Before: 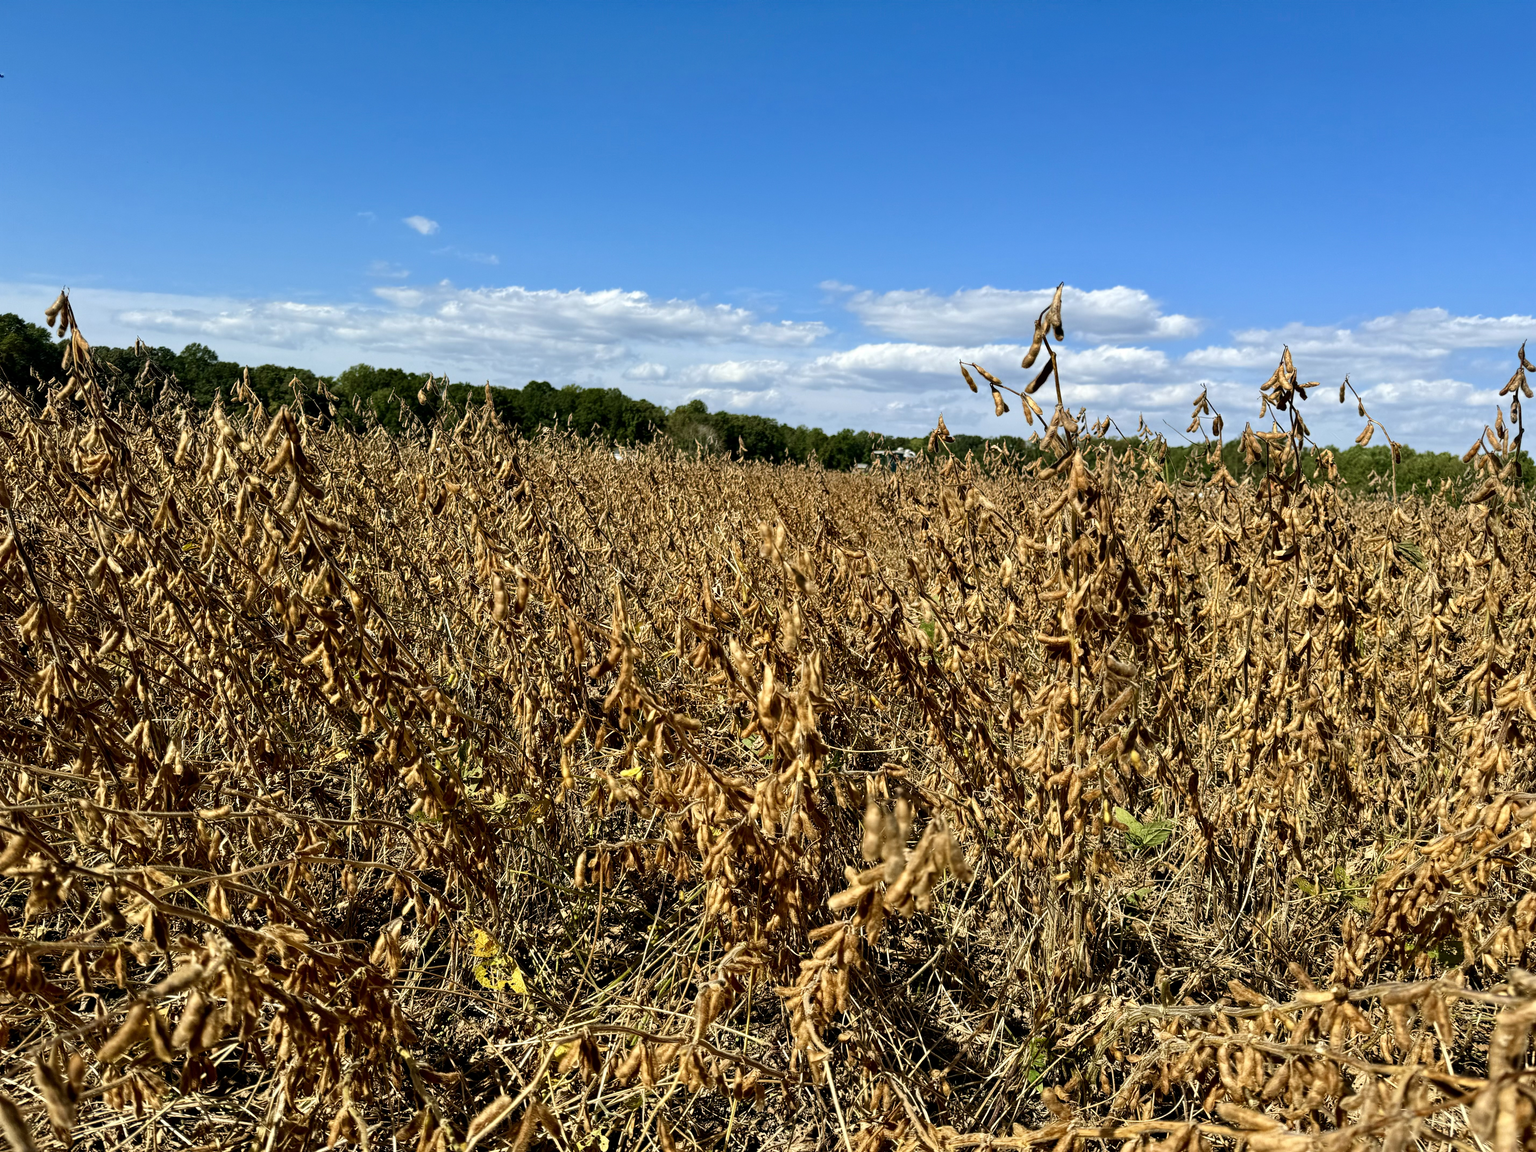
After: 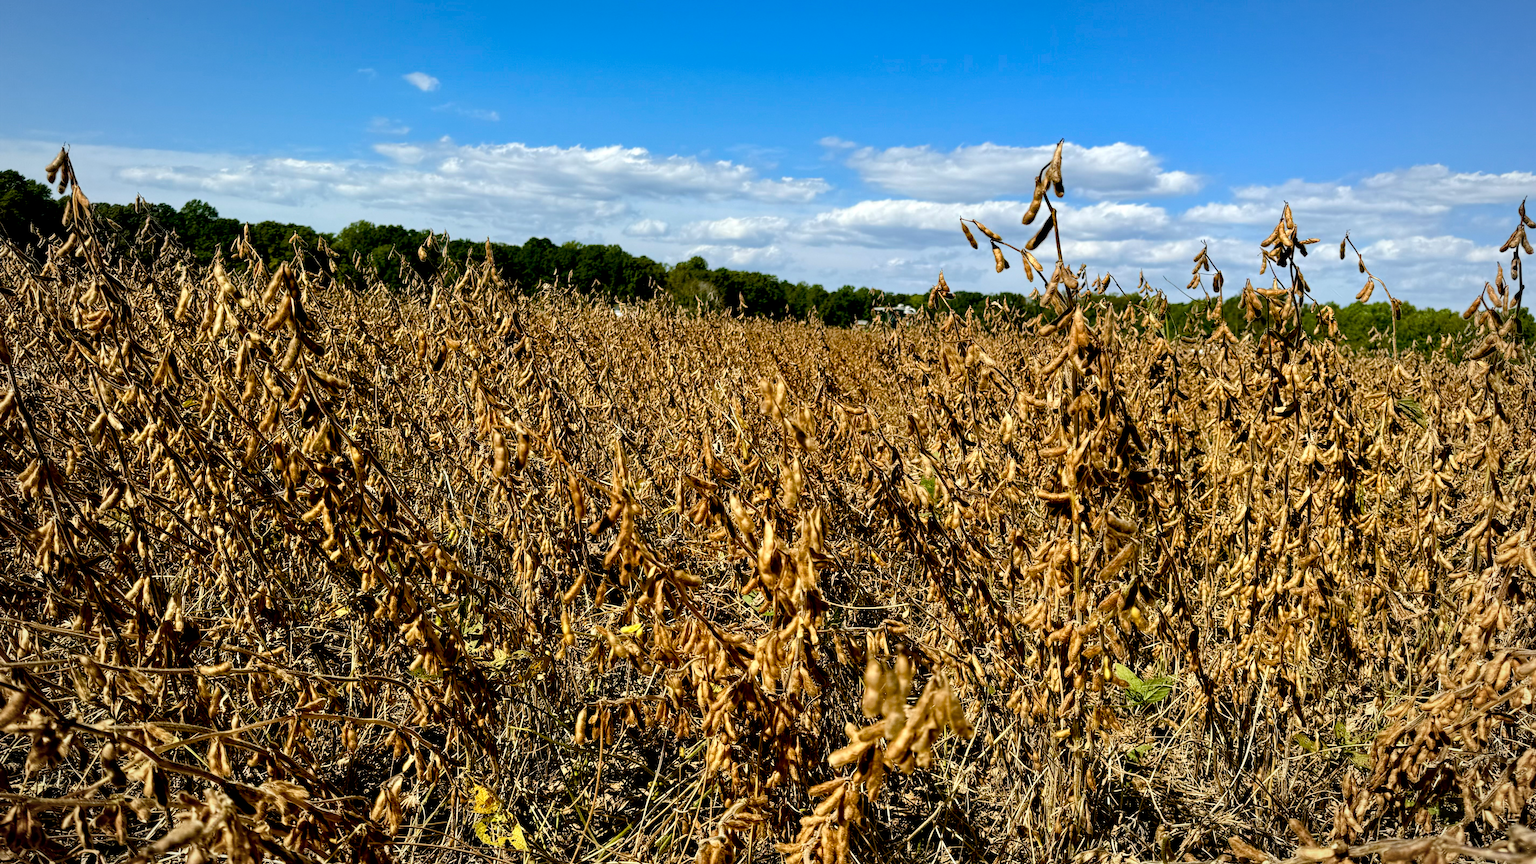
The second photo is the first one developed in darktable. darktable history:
vignetting: fall-off radius 100%, width/height ratio 1.337
exposure: black level correction 0.009, exposure 0.014 EV, compensate highlight preservation false
color balance rgb: perceptual saturation grading › global saturation 20%, perceptual saturation grading › highlights -25%, perceptual saturation grading › shadows 25%
white balance: emerald 1
crop and rotate: top 12.5%, bottom 12.5%
